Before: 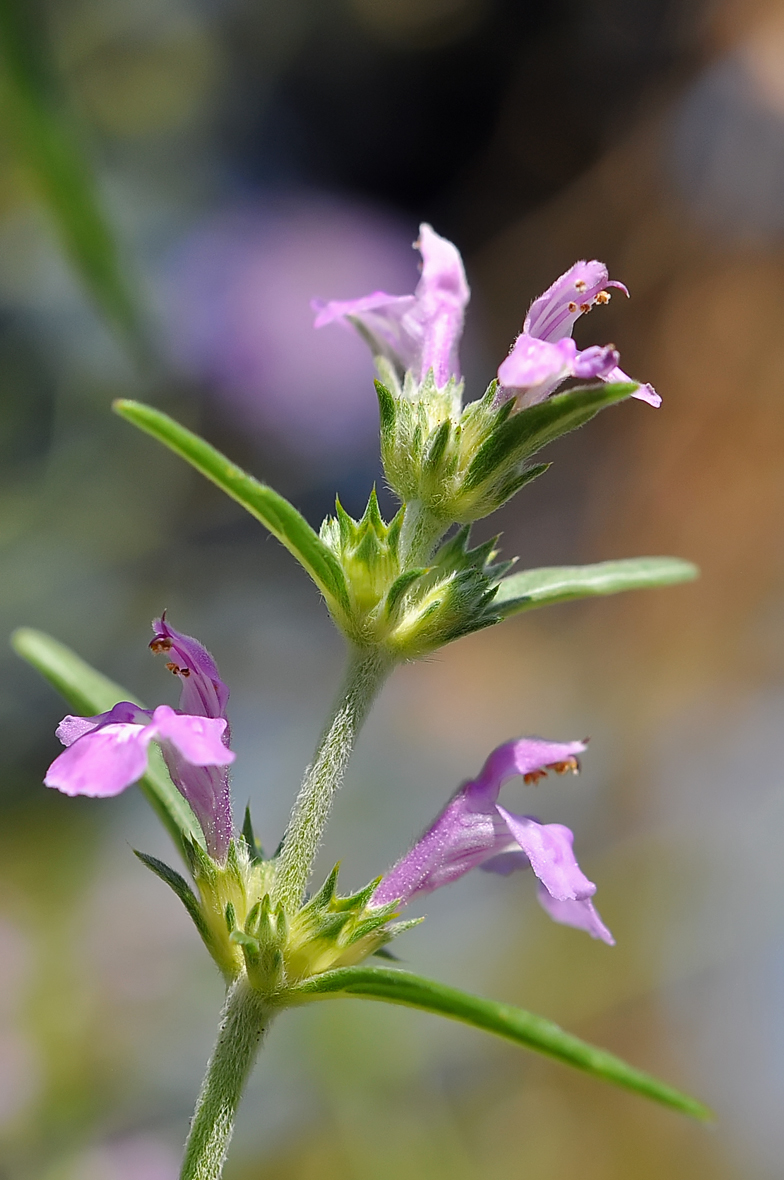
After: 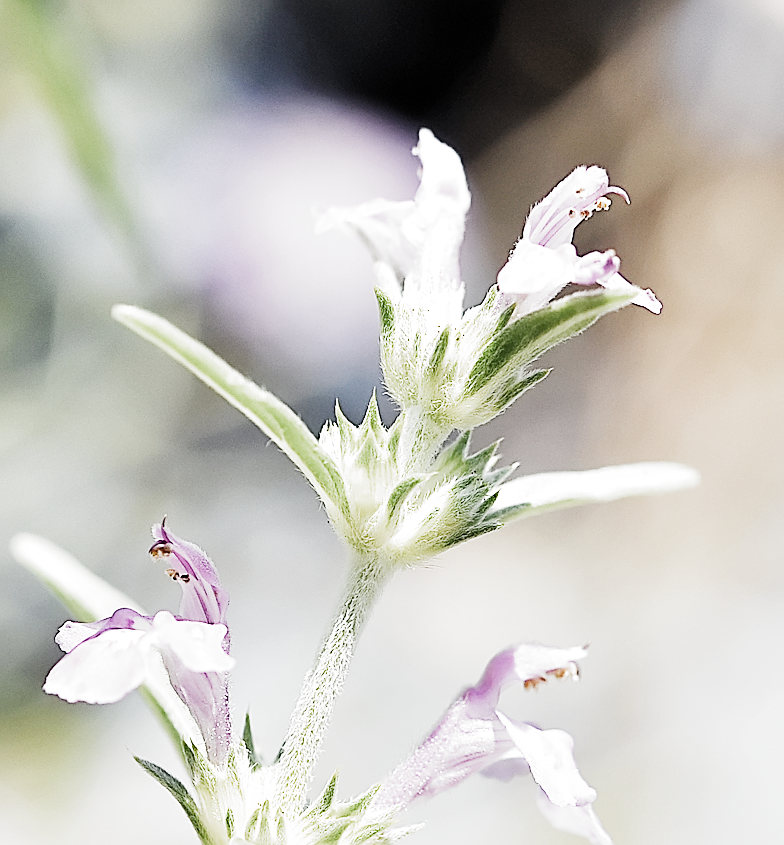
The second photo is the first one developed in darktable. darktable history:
crop and rotate: top 8.124%, bottom 20.208%
sharpen: on, module defaults
filmic rgb: black relative exposure -5.13 EV, white relative exposure 3.97 EV, threshold 6 EV, hardness 2.89, contrast 1.404, highlights saturation mix -28.51%, preserve chrominance no, color science v5 (2021), contrast in shadows safe, contrast in highlights safe, enable highlight reconstruction true
exposure: black level correction 0, exposure 2.342 EV, compensate exposure bias true, compensate highlight preservation false
